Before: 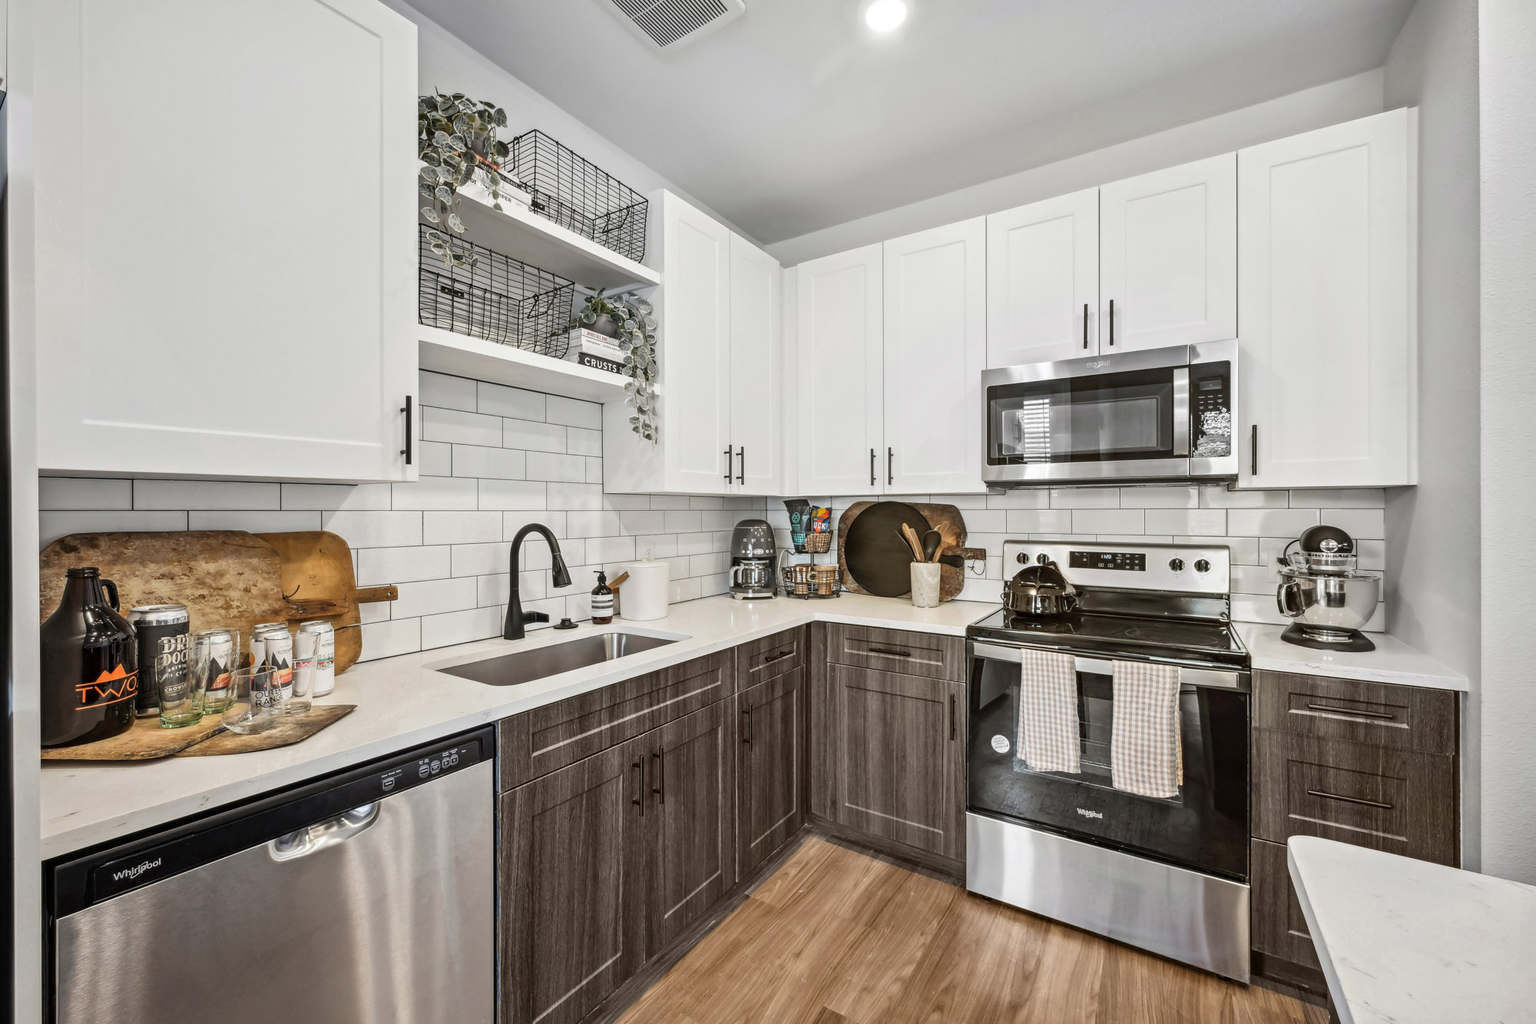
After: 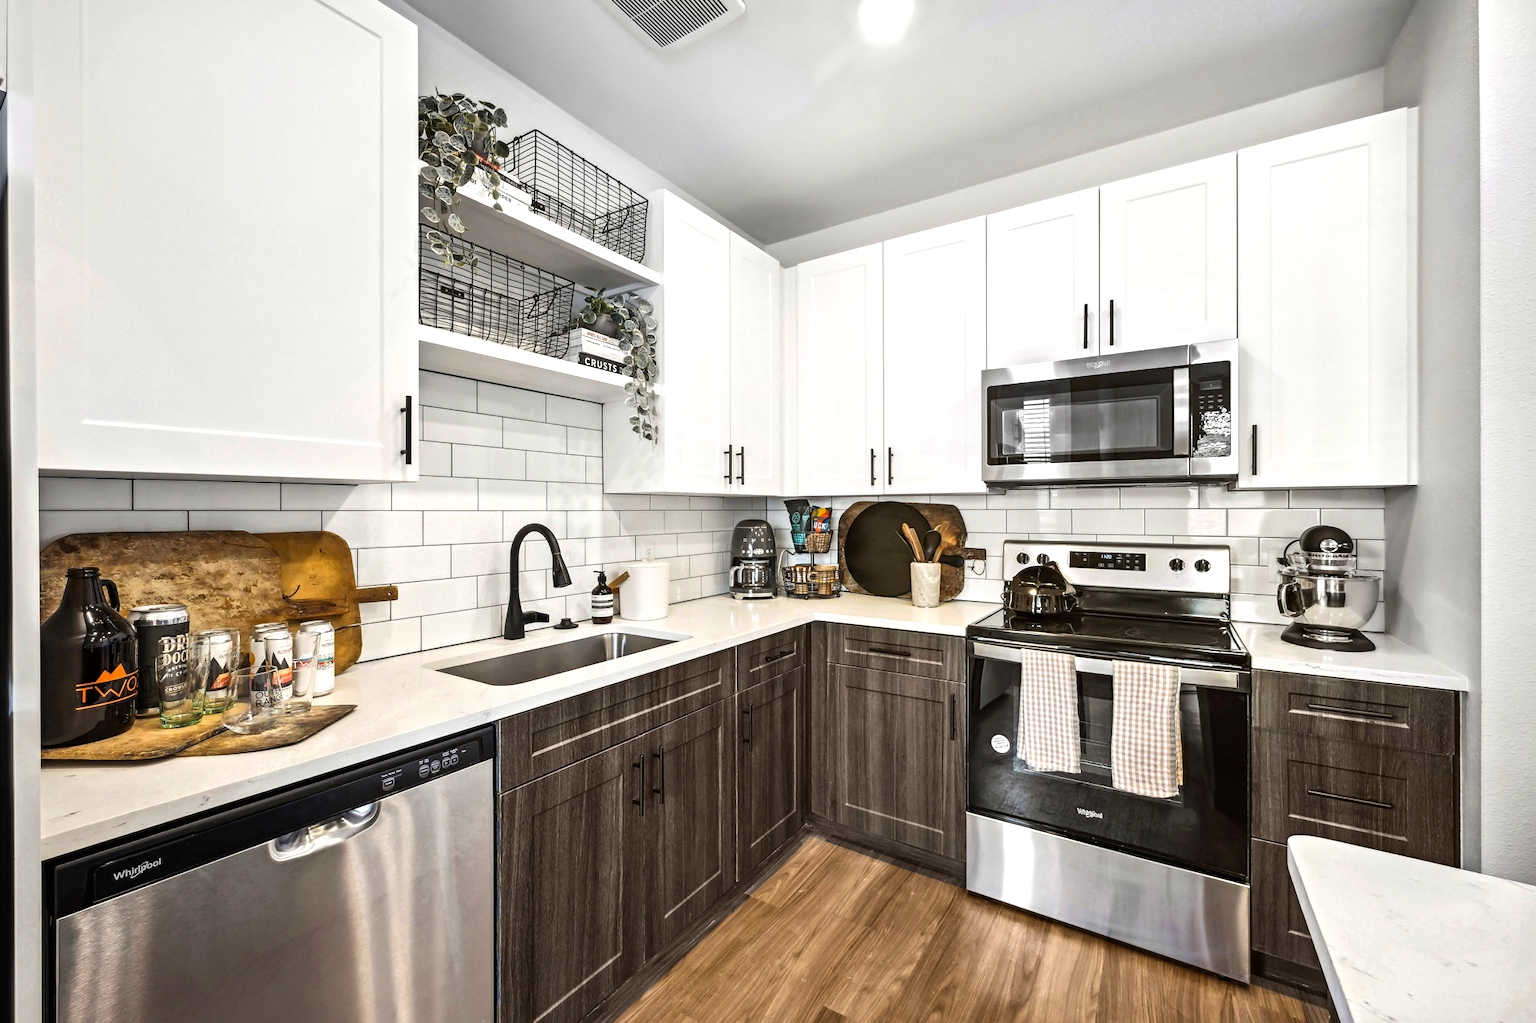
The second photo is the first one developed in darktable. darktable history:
color balance rgb: perceptual saturation grading › global saturation 0.64%, perceptual brilliance grading › global brilliance 14.363%, perceptual brilliance grading › shadows -35.599%, global vibrance 40.095%
